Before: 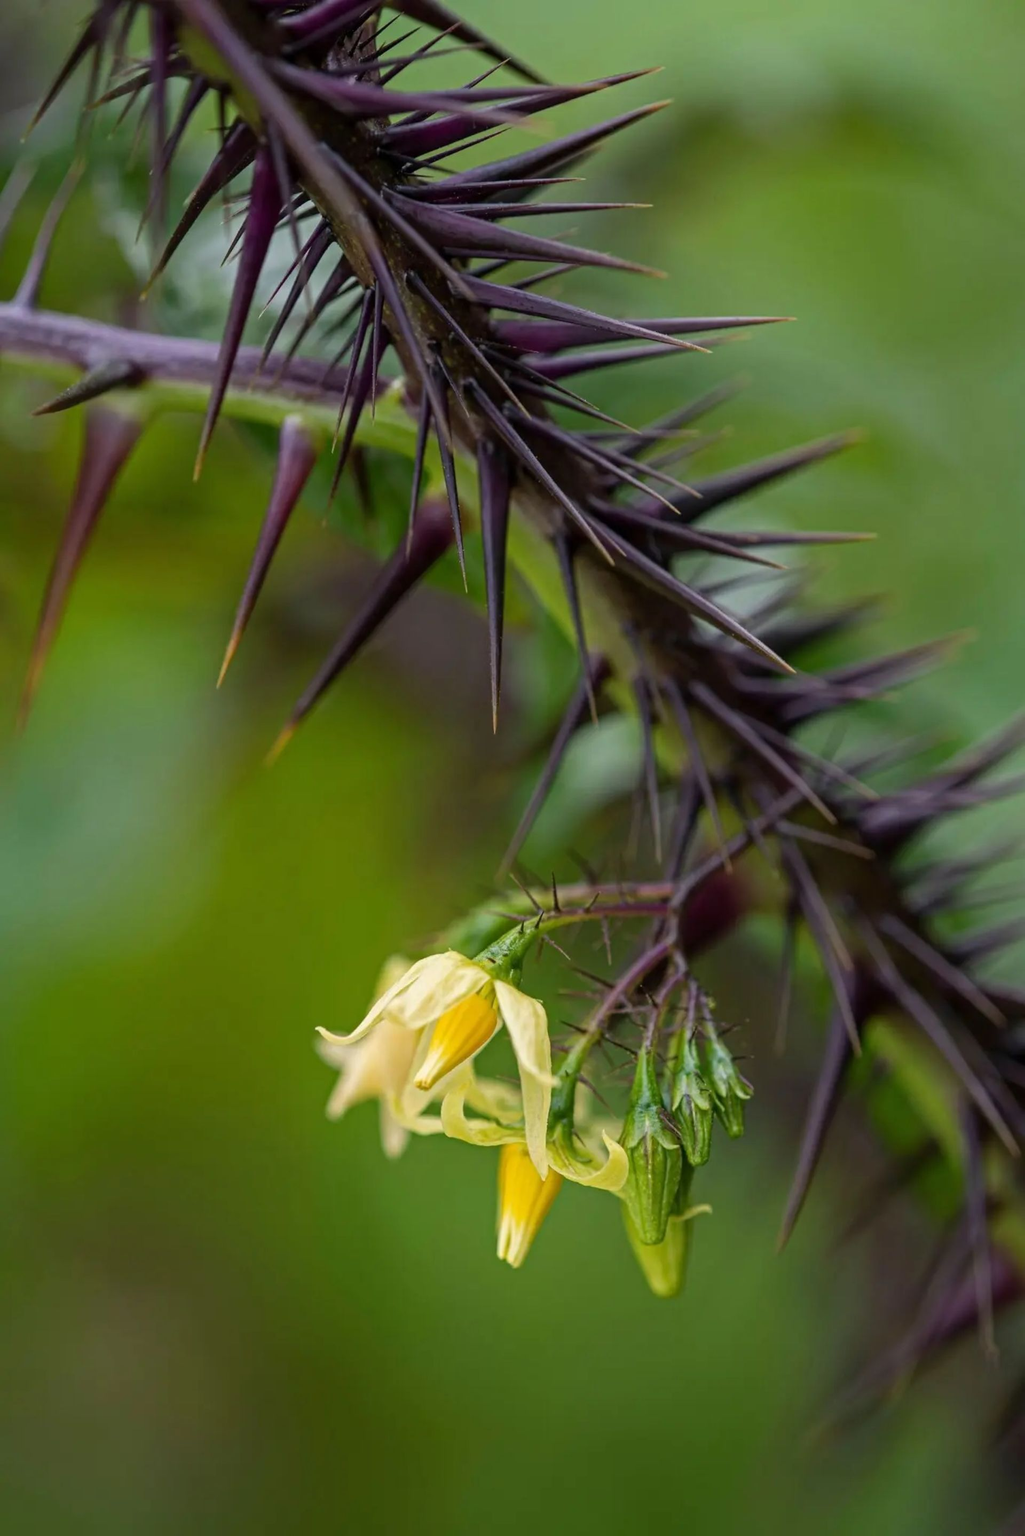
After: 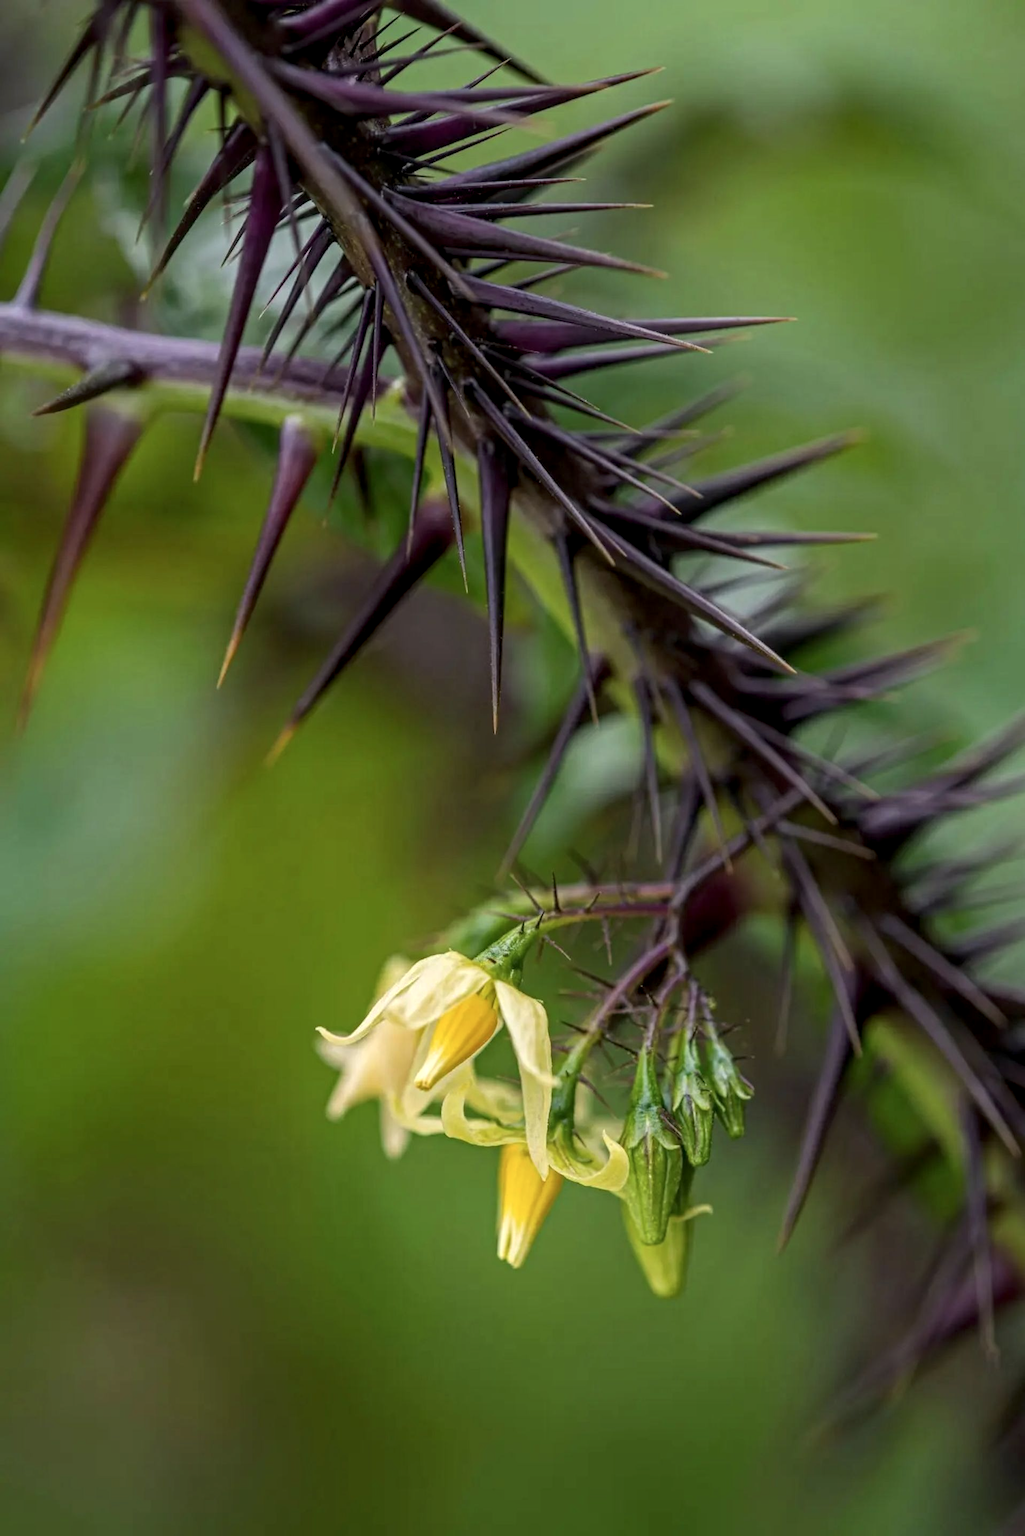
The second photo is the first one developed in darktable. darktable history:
local contrast: on, module defaults
contrast brightness saturation: saturation -0.068
